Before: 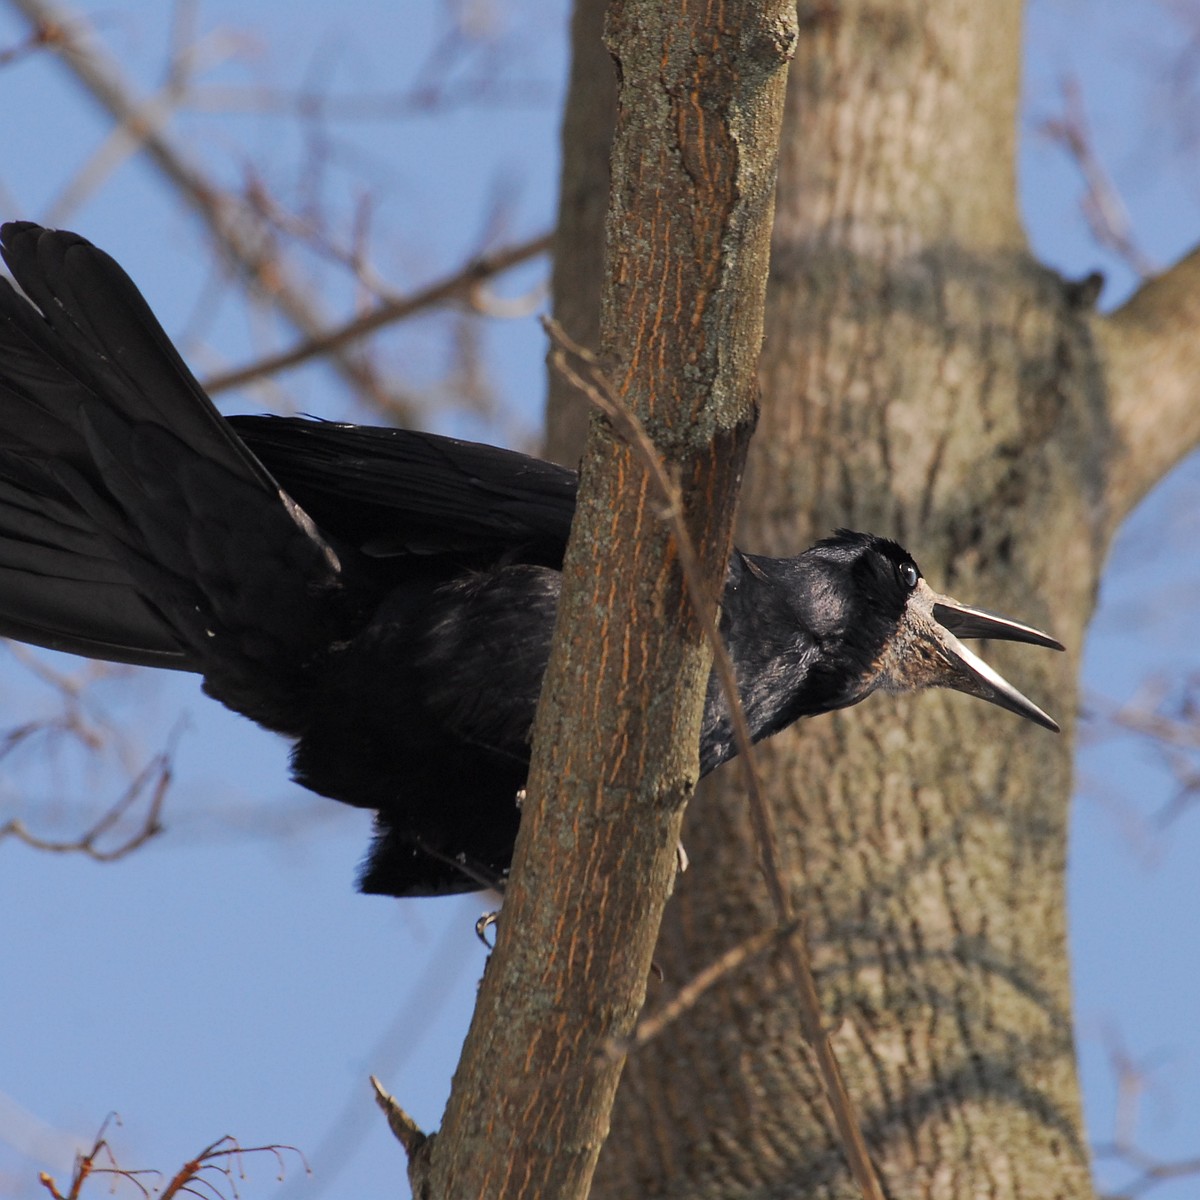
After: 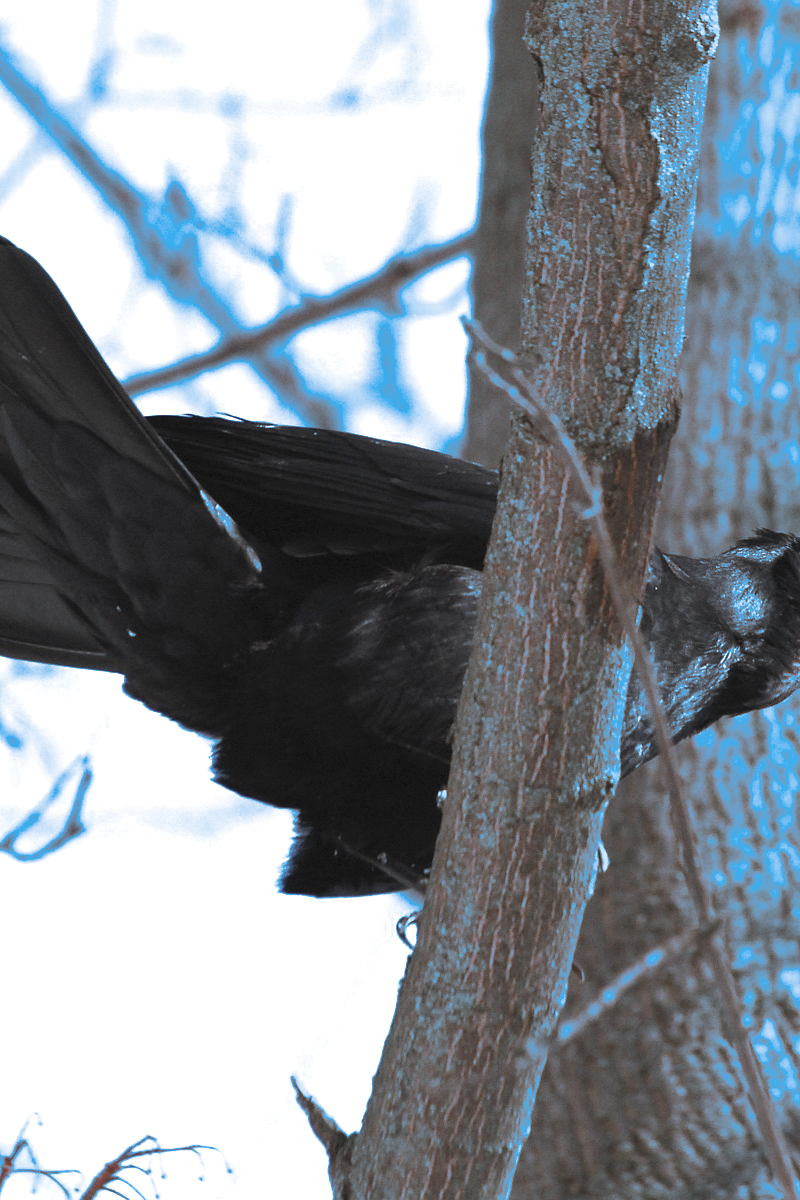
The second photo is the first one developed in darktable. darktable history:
crop and rotate: left 6.617%, right 26.717%
color zones: curves: ch0 [(0, 0.5) (0.125, 0.4) (0.25, 0.5) (0.375, 0.4) (0.5, 0.4) (0.625, 0.6) (0.75, 0.6) (0.875, 0.5)]; ch1 [(0, 0.35) (0.125, 0.45) (0.25, 0.35) (0.375, 0.35) (0.5, 0.35) (0.625, 0.35) (0.75, 0.45) (0.875, 0.35)]; ch2 [(0, 0.6) (0.125, 0.5) (0.25, 0.5) (0.375, 0.6) (0.5, 0.6) (0.625, 0.5) (0.75, 0.5) (0.875, 0.5)]
grain: coarseness 0.09 ISO, strength 10%
contrast brightness saturation: contrast 0.39, brightness 0.53
split-toning: shadows › hue 220°, shadows › saturation 0.64, highlights › hue 220°, highlights › saturation 0.64, balance 0, compress 5.22%
